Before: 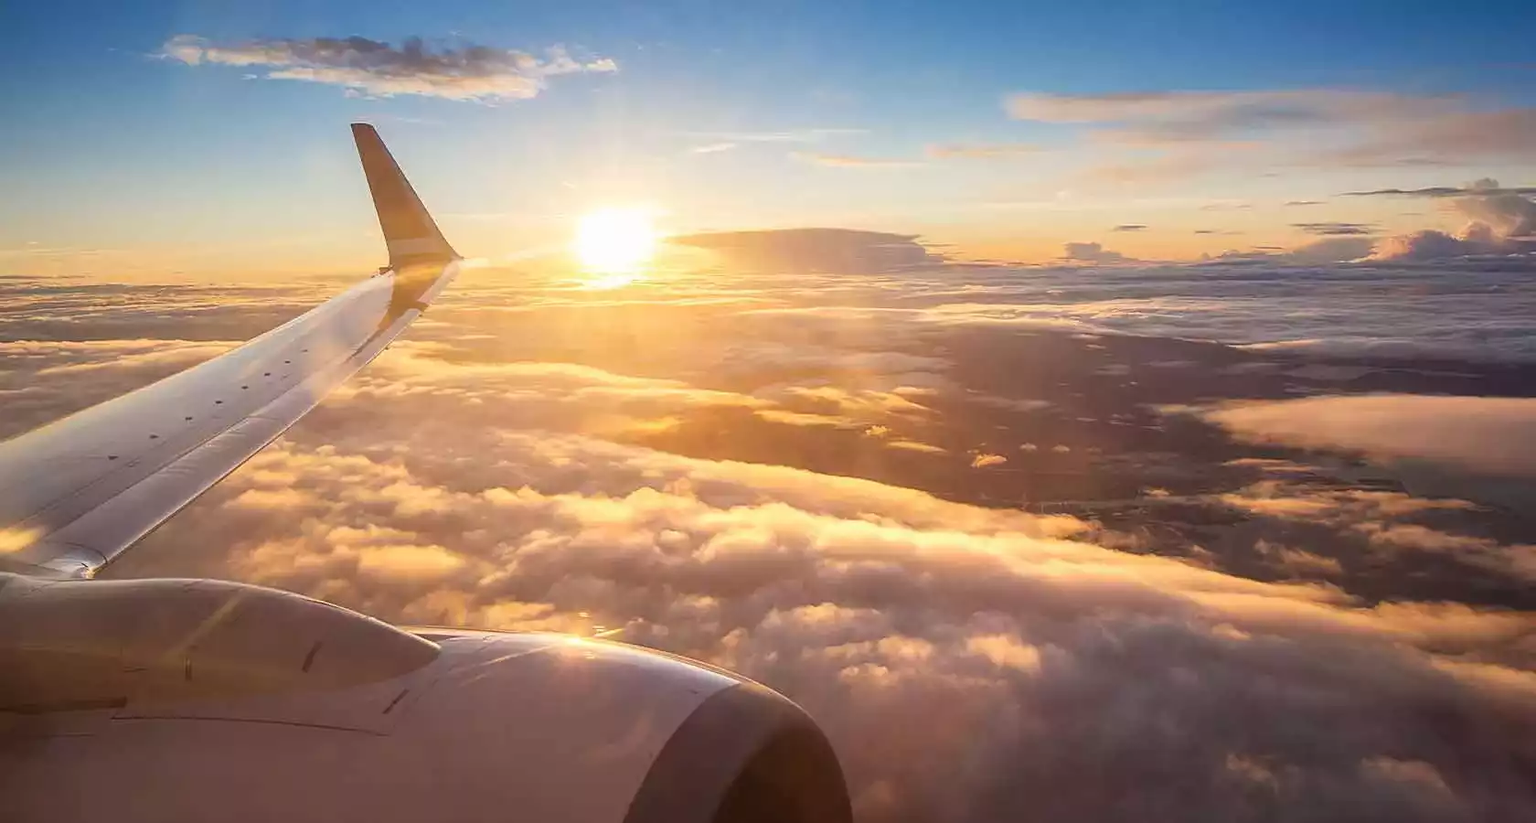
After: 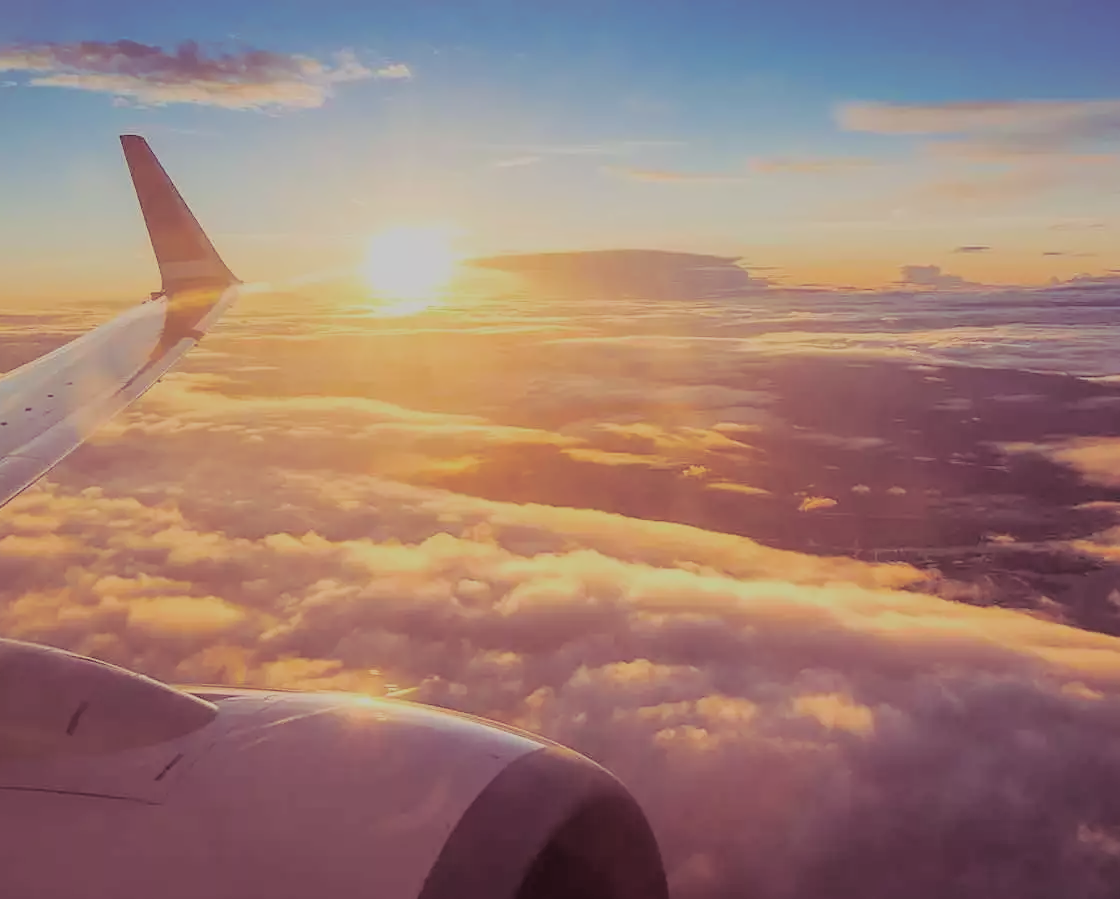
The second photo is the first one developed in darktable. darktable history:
split-toning: shadows › hue 316.8°, shadows › saturation 0.47, highlights › hue 201.6°, highlights › saturation 0, balance -41.97, compress 28.01%
filmic rgb: black relative exposure -8.79 EV, white relative exposure 4.98 EV, threshold 3 EV, target black luminance 0%, hardness 3.77, latitude 66.33%, contrast 0.822, shadows ↔ highlights balance 20%, color science v5 (2021), contrast in shadows safe, contrast in highlights safe, enable highlight reconstruction true
crop and rotate: left 15.754%, right 17.579%
